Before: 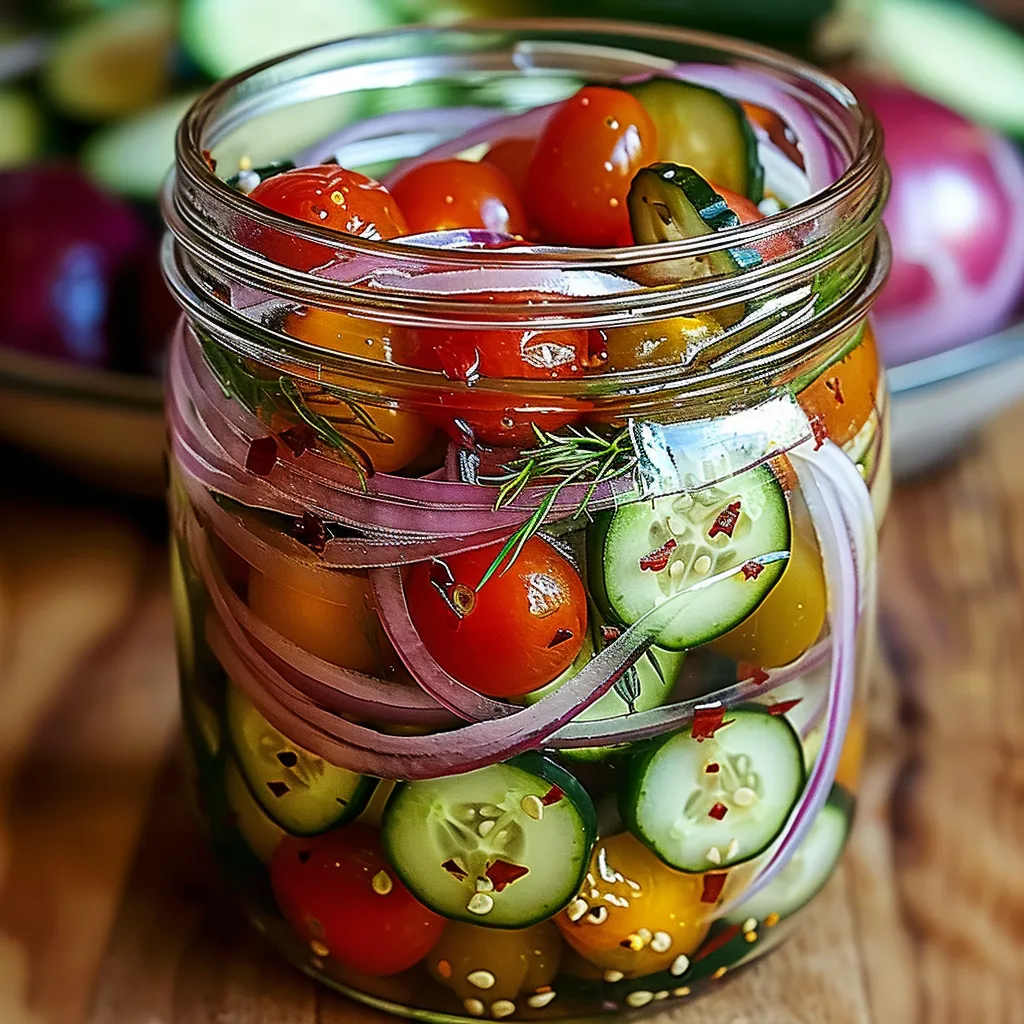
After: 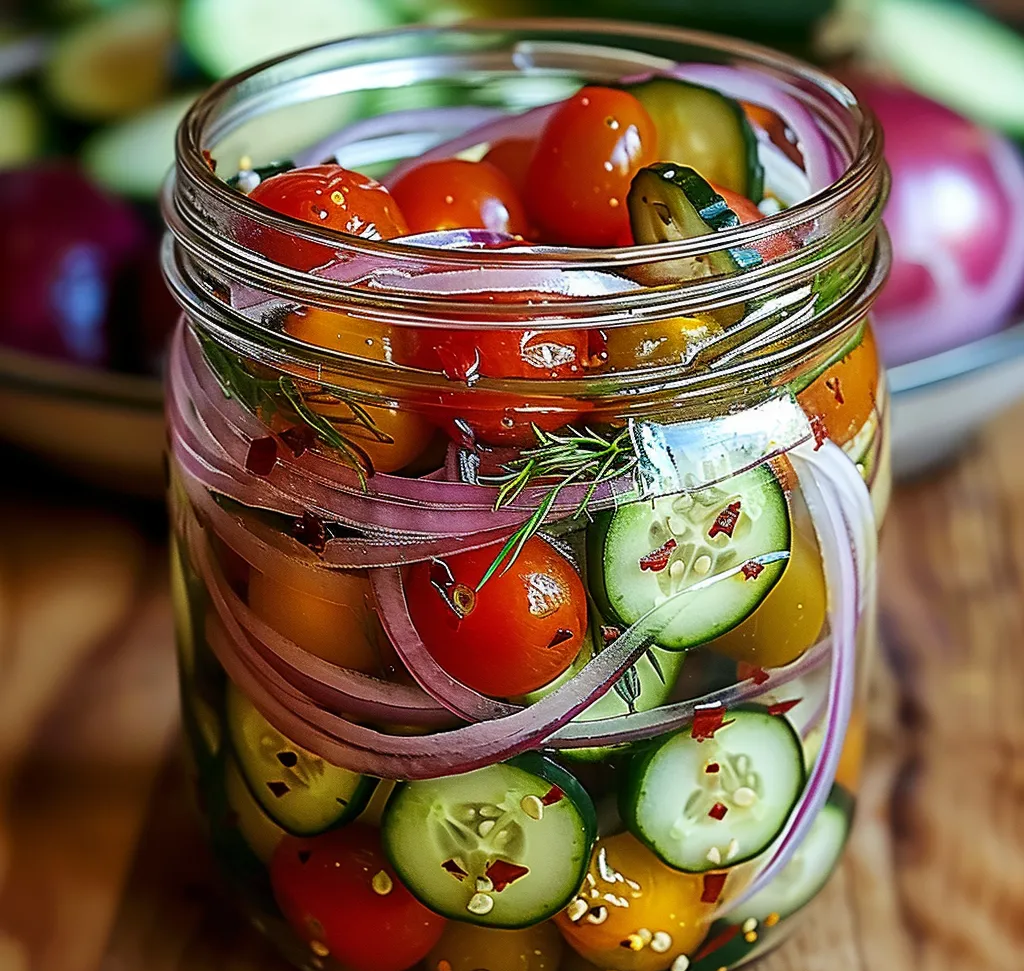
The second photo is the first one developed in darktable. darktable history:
crop and rotate: top 0.002%, bottom 5.126%
